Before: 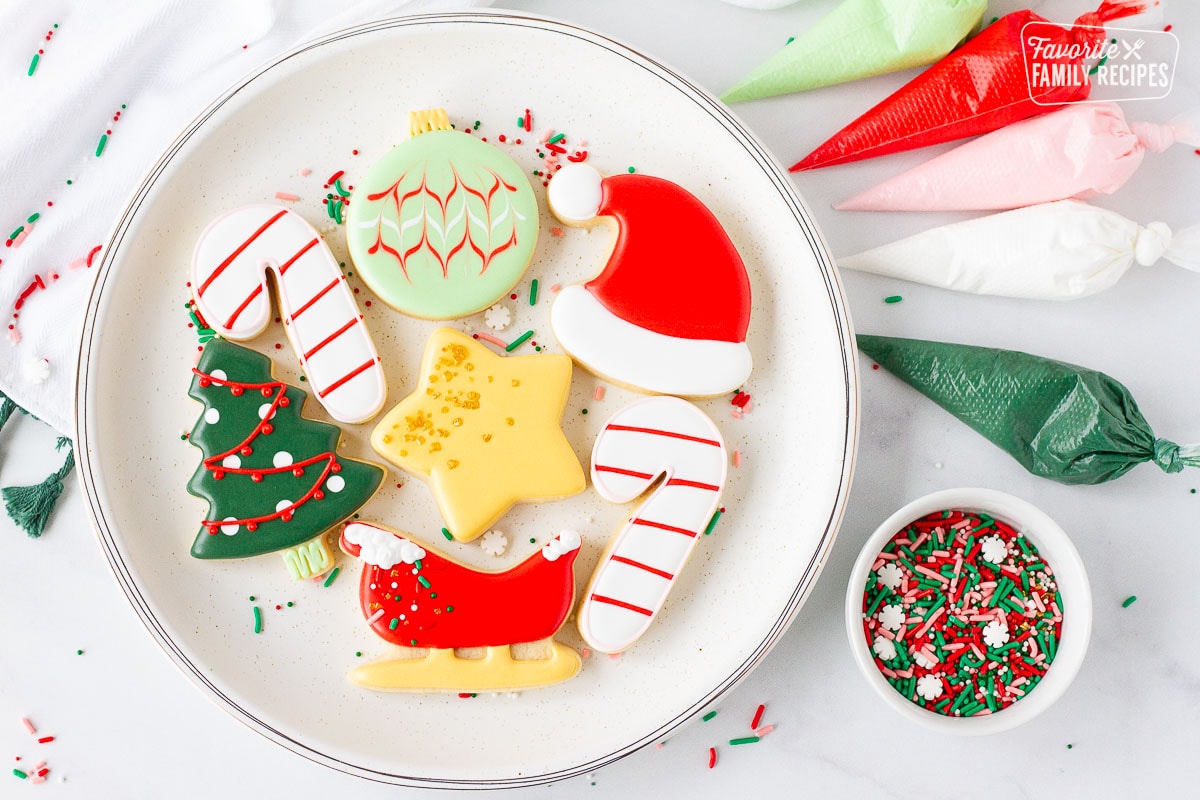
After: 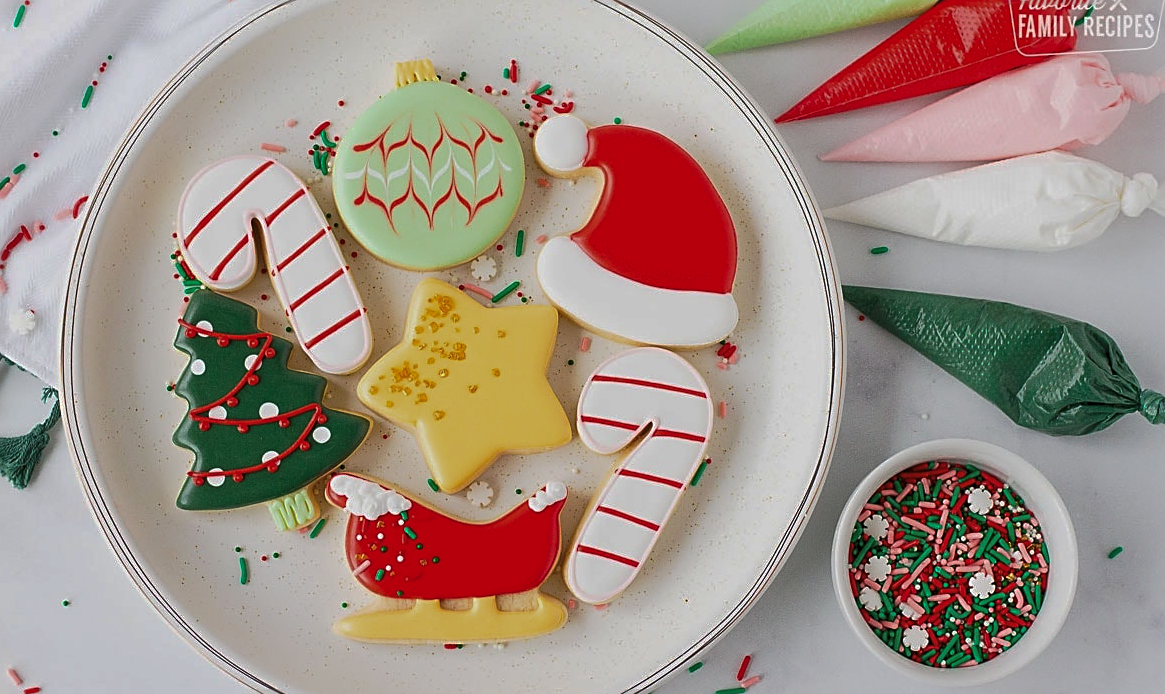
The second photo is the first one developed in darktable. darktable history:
exposure: black level correction 0.002, exposure -0.203 EV, compensate highlight preservation false
tone curve: curves: ch0 [(0, 0) (0.003, 0.029) (0.011, 0.034) (0.025, 0.044) (0.044, 0.057) (0.069, 0.07) (0.1, 0.084) (0.136, 0.104) (0.177, 0.127) (0.224, 0.156) (0.277, 0.192) (0.335, 0.236) (0.399, 0.284) (0.468, 0.339) (0.543, 0.393) (0.623, 0.454) (0.709, 0.541) (0.801, 0.65) (0.898, 0.766) (1, 1)], preserve colors none
sharpen: on, module defaults
crop: left 1.189%, top 6.127%, right 1.7%, bottom 7.019%
